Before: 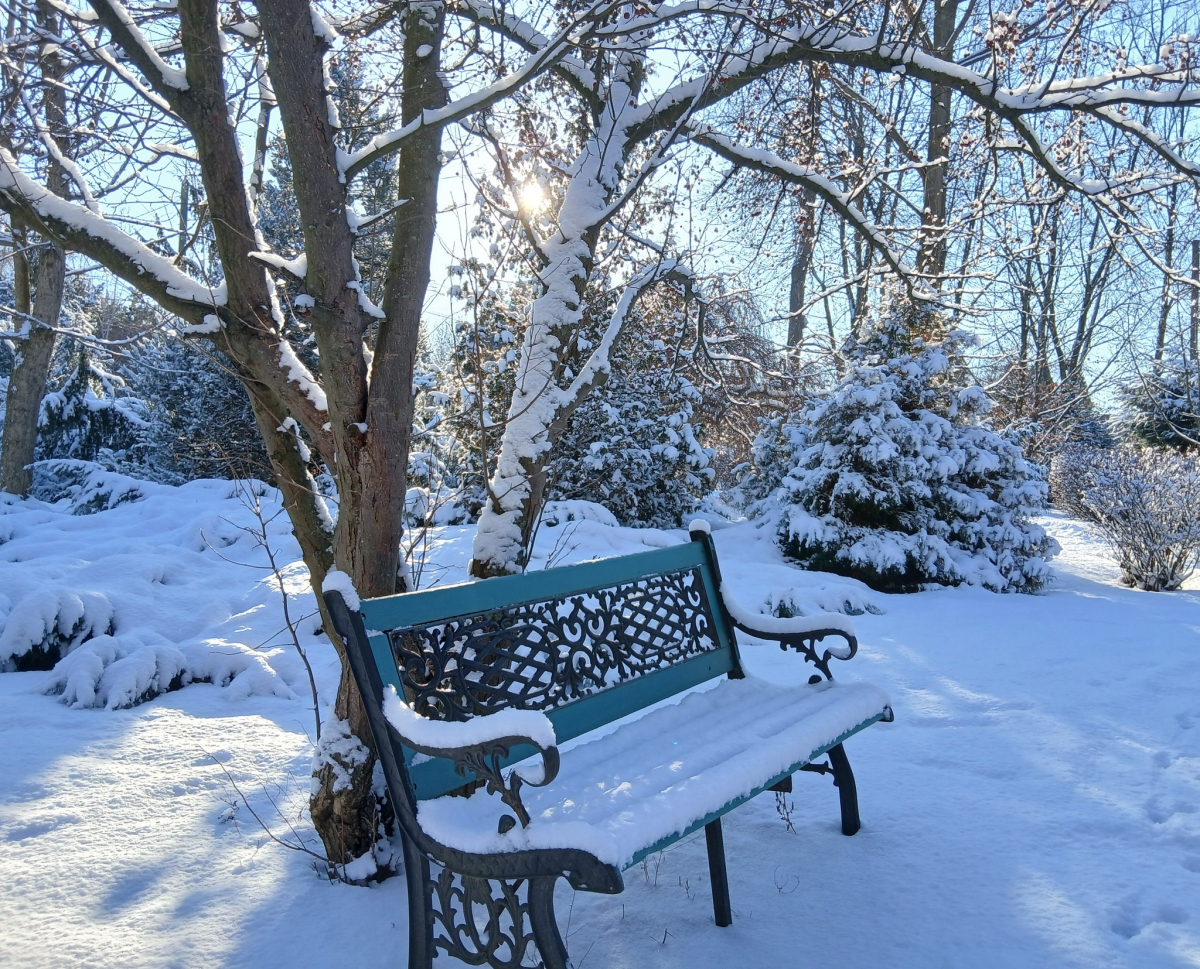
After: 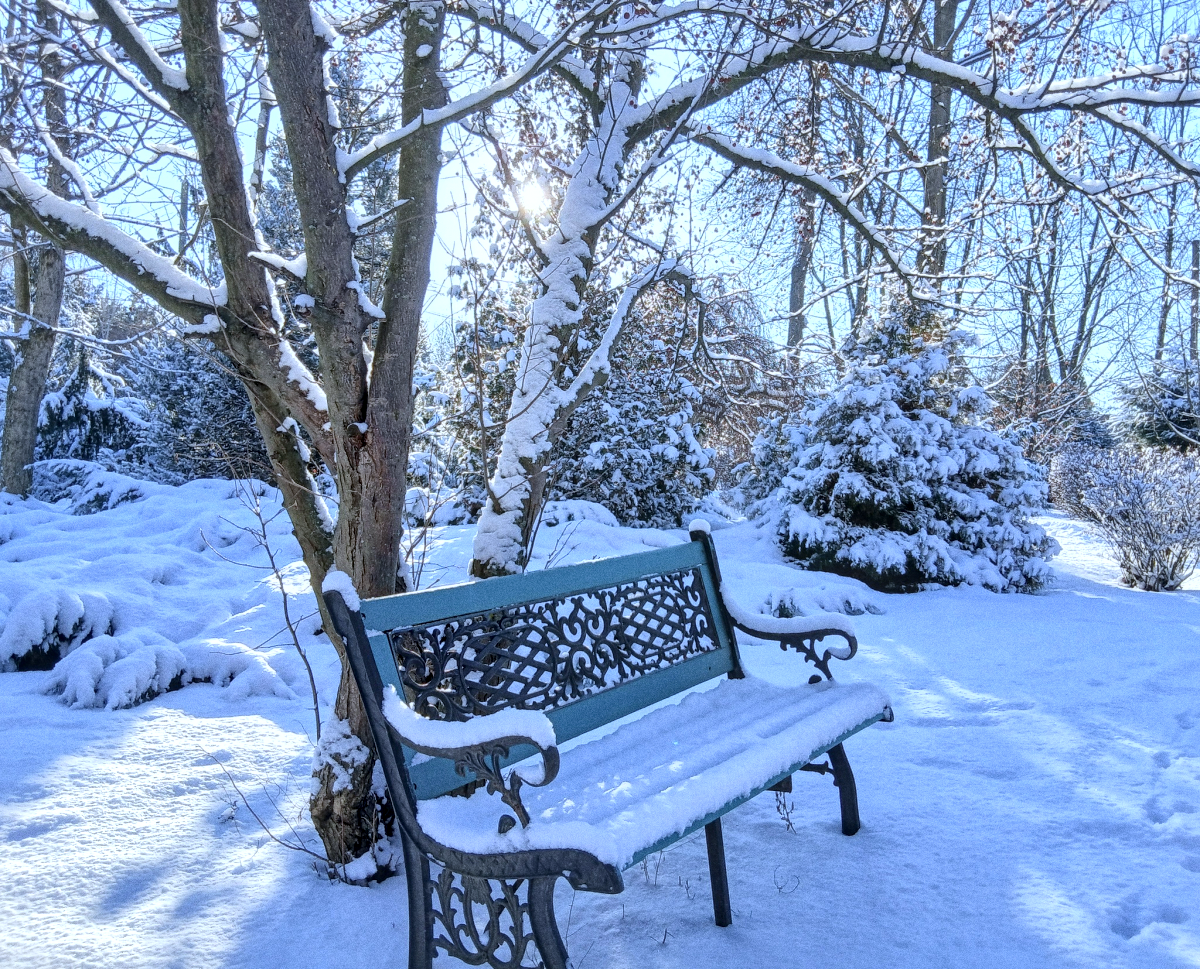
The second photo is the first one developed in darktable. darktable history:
grain: coarseness 0.09 ISO
white balance: red 0.931, blue 1.11
local contrast: on, module defaults
global tonemap: drago (1, 100), detail 1
exposure: black level correction 0.001, compensate highlight preservation false
